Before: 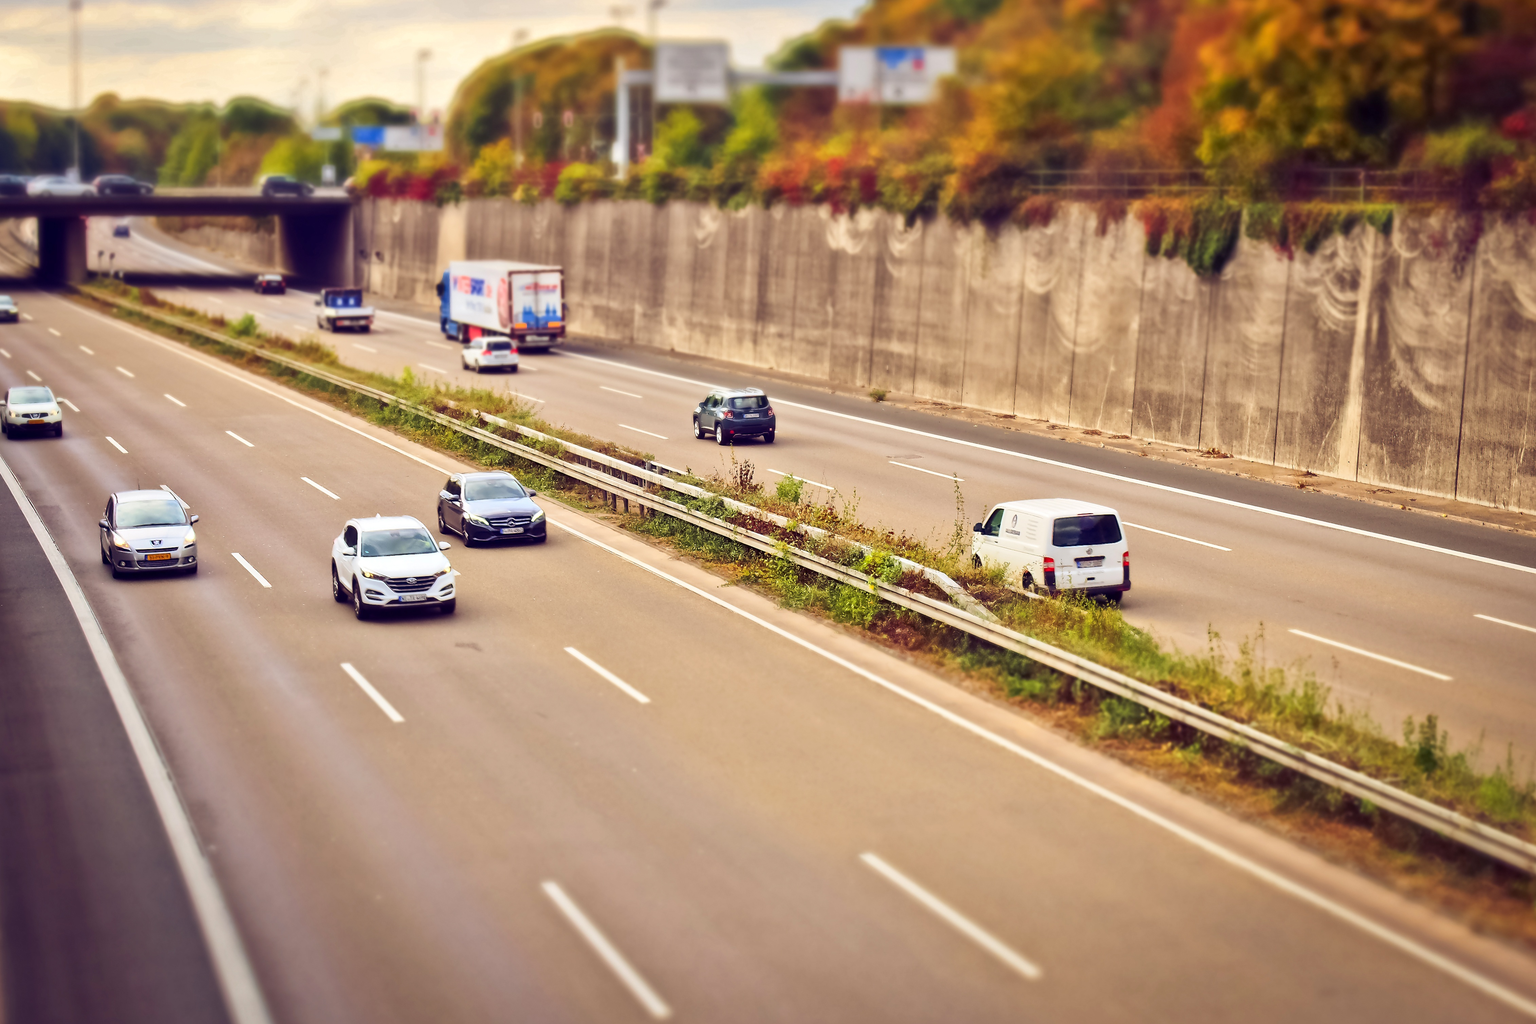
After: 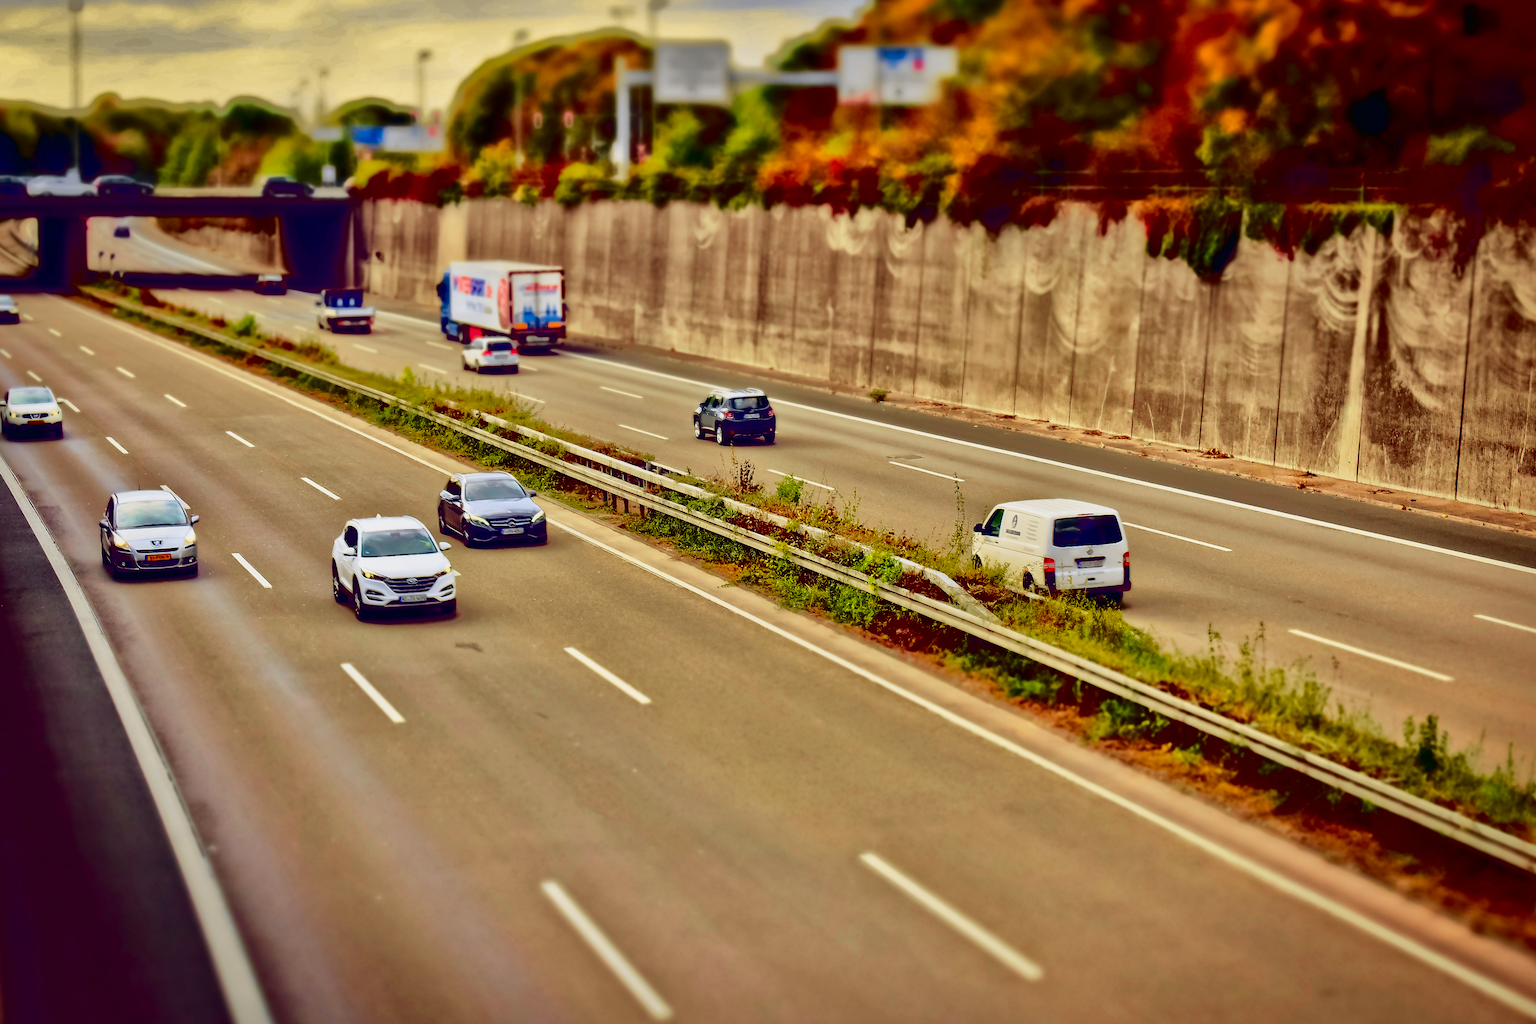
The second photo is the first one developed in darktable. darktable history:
exposure: black level correction 0.027, exposure -0.078 EV, compensate exposure bias true
contrast brightness saturation: contrast 0.065, brightness -0.132, saturation 0.057
tone curve: curves: ch0 [(0, 0.011) (0.053, 0.026) (0.174, 0.115) (0.398, 0.444) (0.673, 0.775) (0.829, 0.906) (0.991, 0.981)]; ch1 [(0, 0) (0.276, 0.206) (0.409, 0.383) (0.473, 0.458) (0.492, 0.499) (0.521, 0.502) (0.546, 0.543) (0.585, 0.617) (0.659, 0.686) (0.78, 0.8) (1, 1)]; ch2 [(0, 0) (0.438, 0.449) (0.473, 0.469) (0.503, 0.5) (0.523, 0.538) (0.562, 0.598) (0.612, 0.635) (0.695, 0.713) (1, 1)], color space Lab, independent channels, preserve colors none
shadows and highlights: shadows -19.5, highlights -73.72, highlights color adjustment 31.57%
